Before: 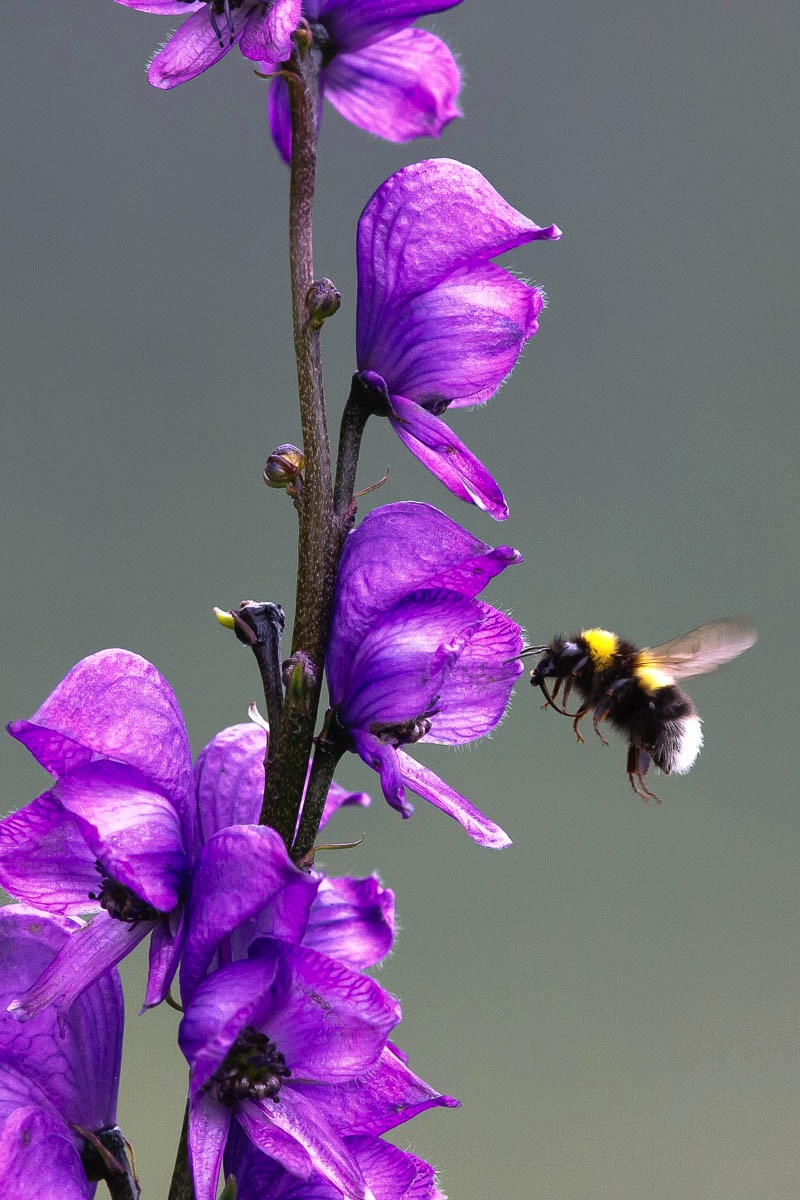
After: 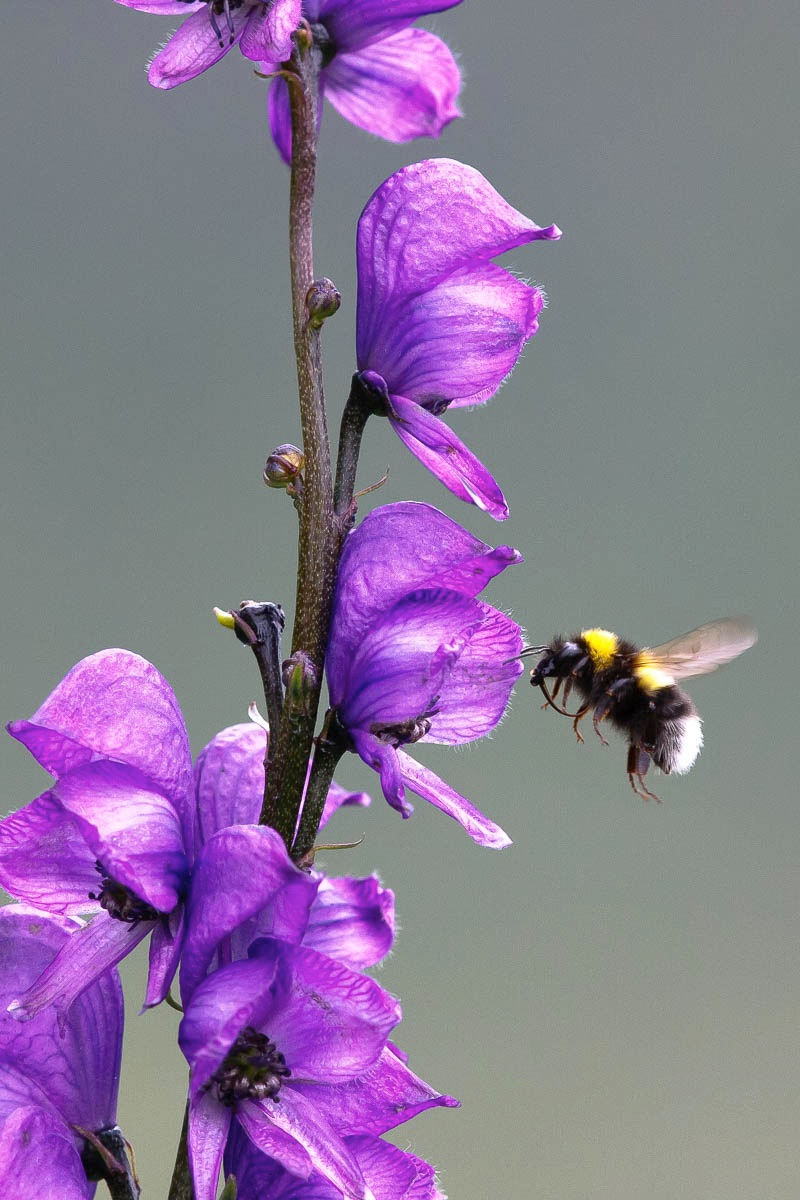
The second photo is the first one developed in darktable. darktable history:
color correction: highlights a* -0.191, highlights b* -0.104
